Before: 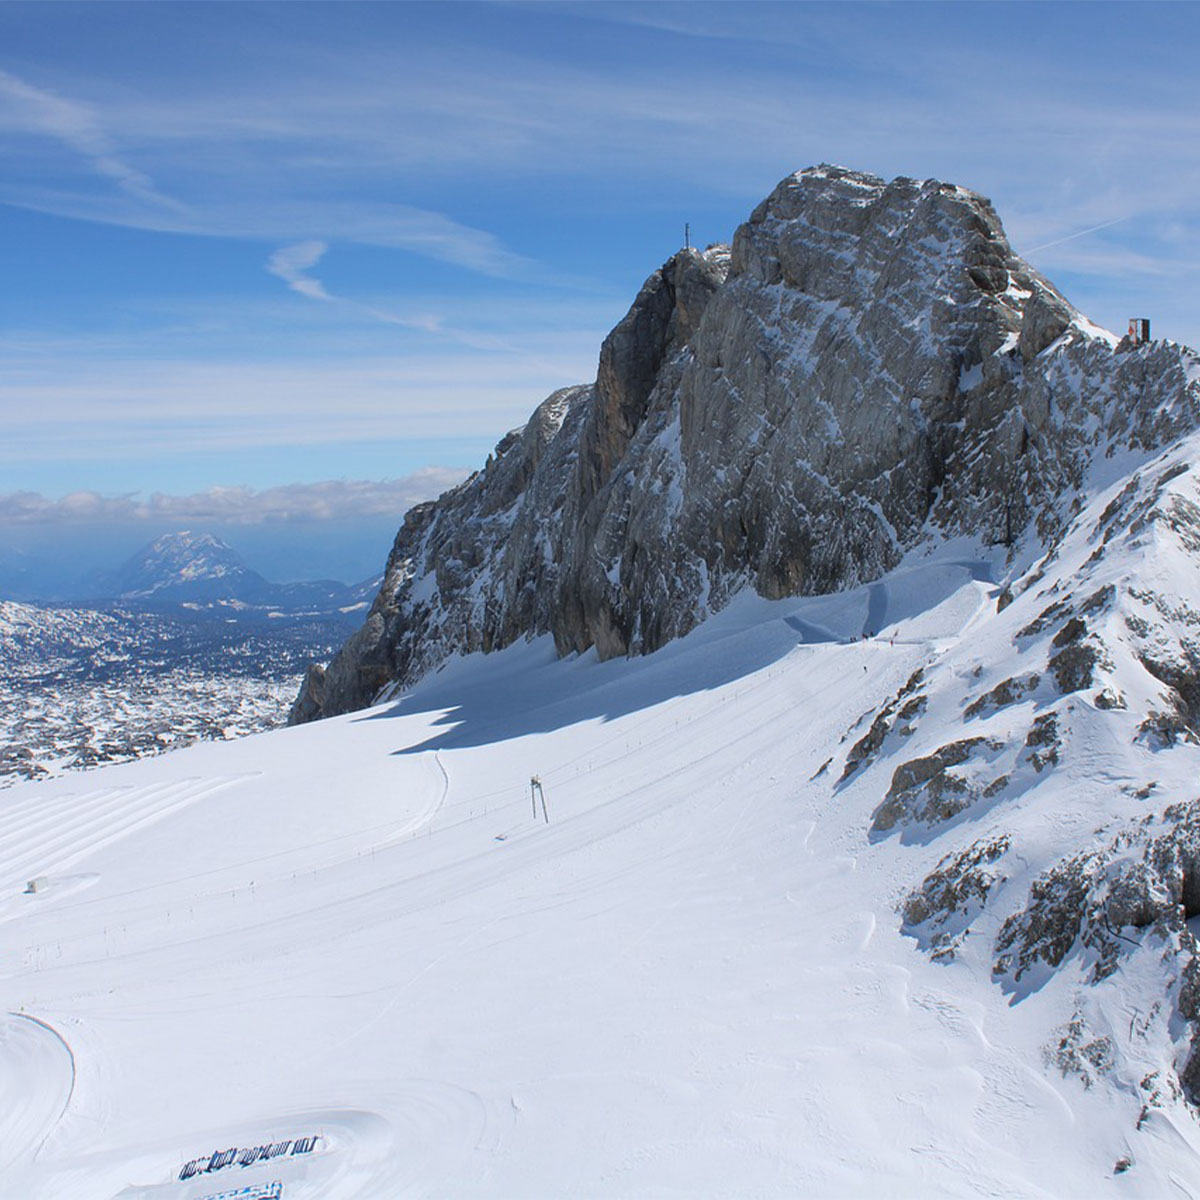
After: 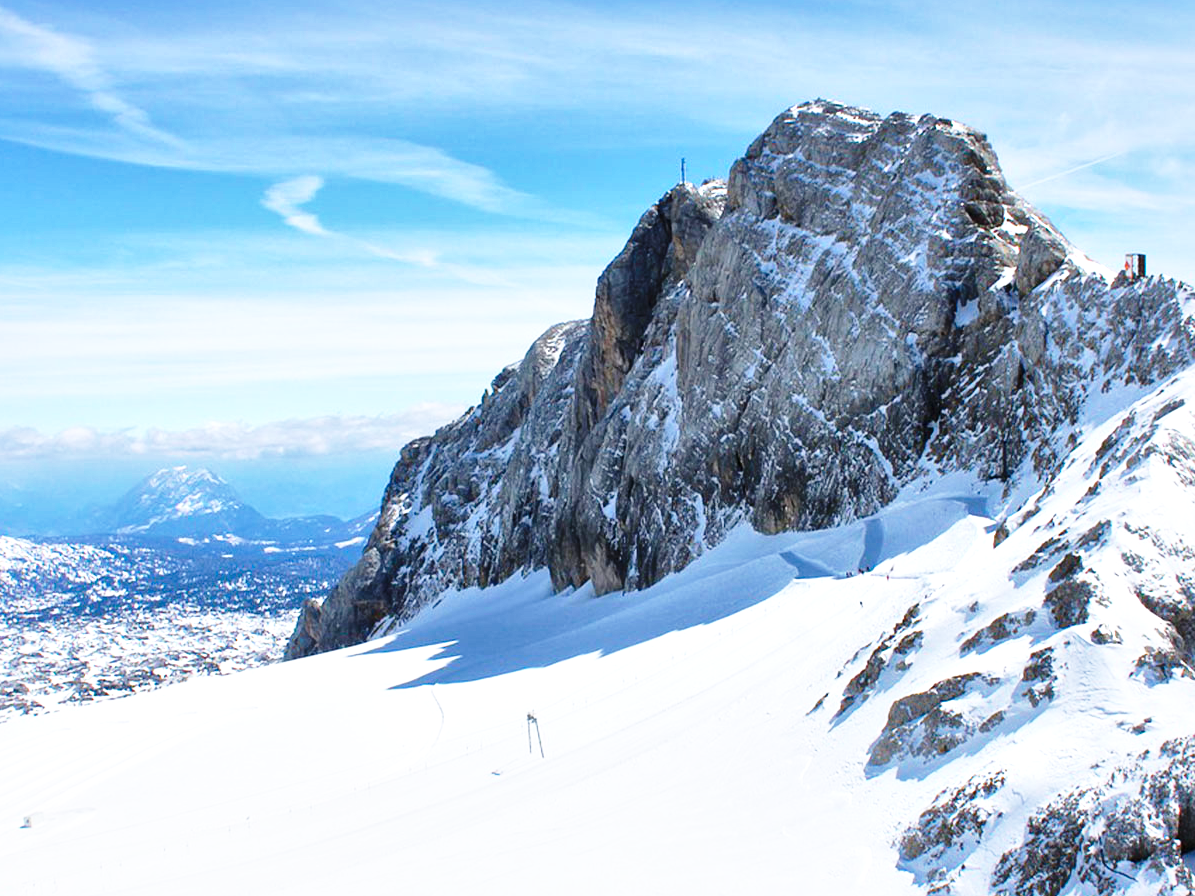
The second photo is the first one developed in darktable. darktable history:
crop: left 0.387%, top 5.469%, bottom 19.809%
local contrast: mode bilateral grid, contrast 20, coarseness 50, detail 148%, midtone range 0.2
base curve: curves: ch0 [(0, 0) (0.026, 0.03) (0.109, 0.232) (0.351, 0.748) (0.669, 0.968) (1, 1)], preserve colors none
color balance: output saturation 120%
